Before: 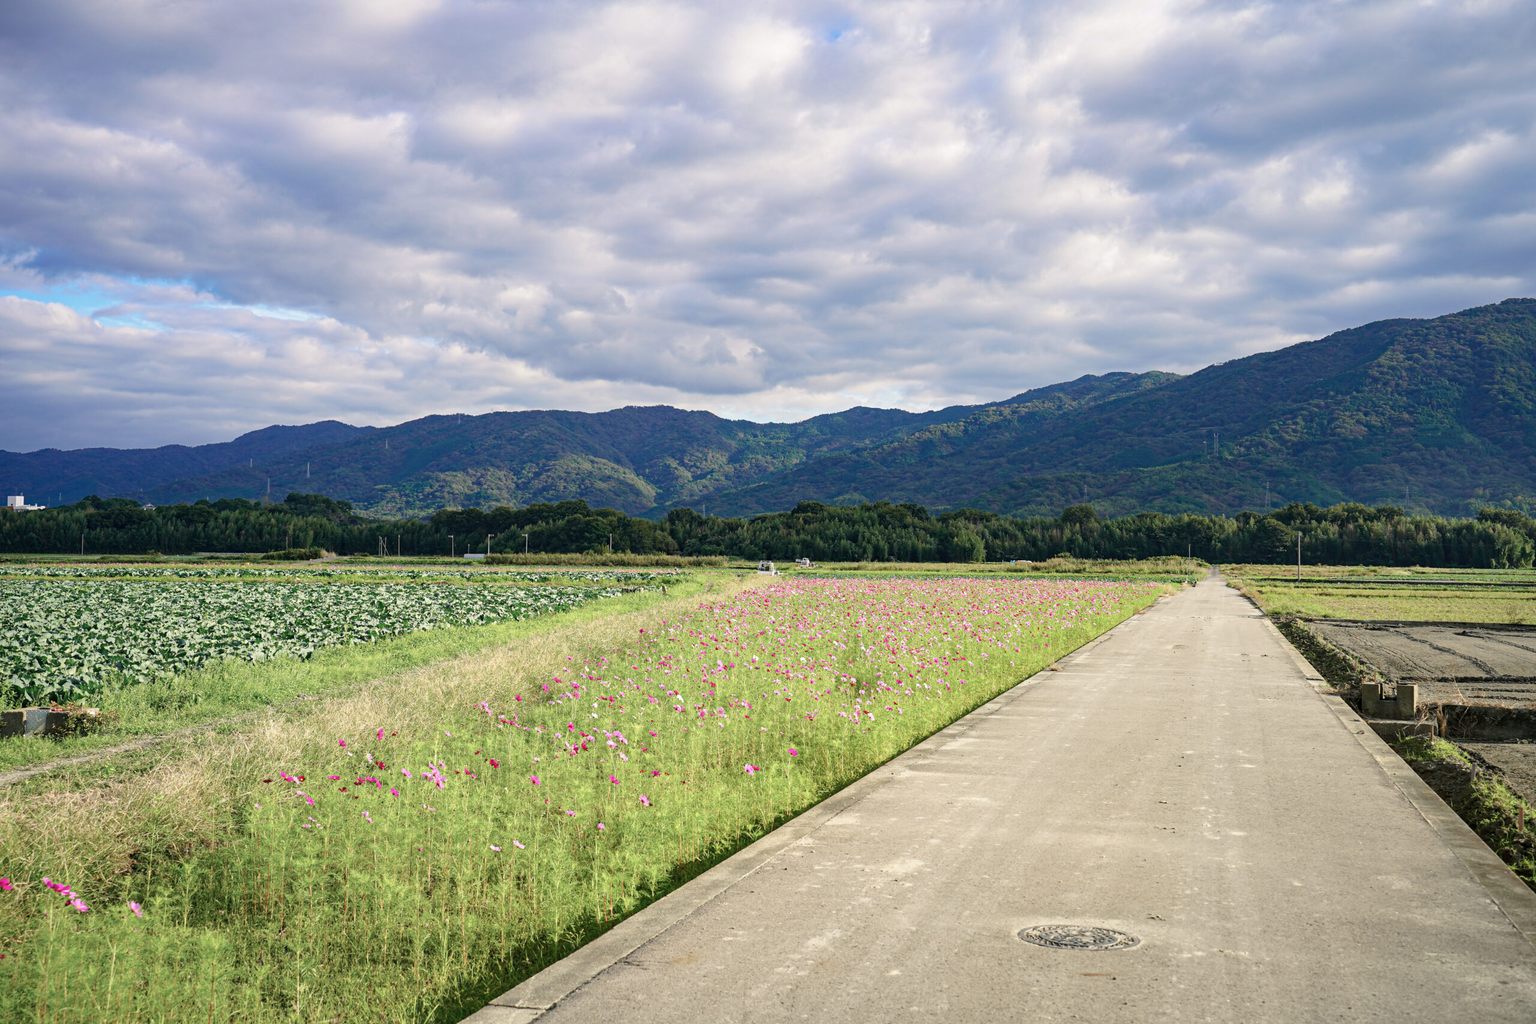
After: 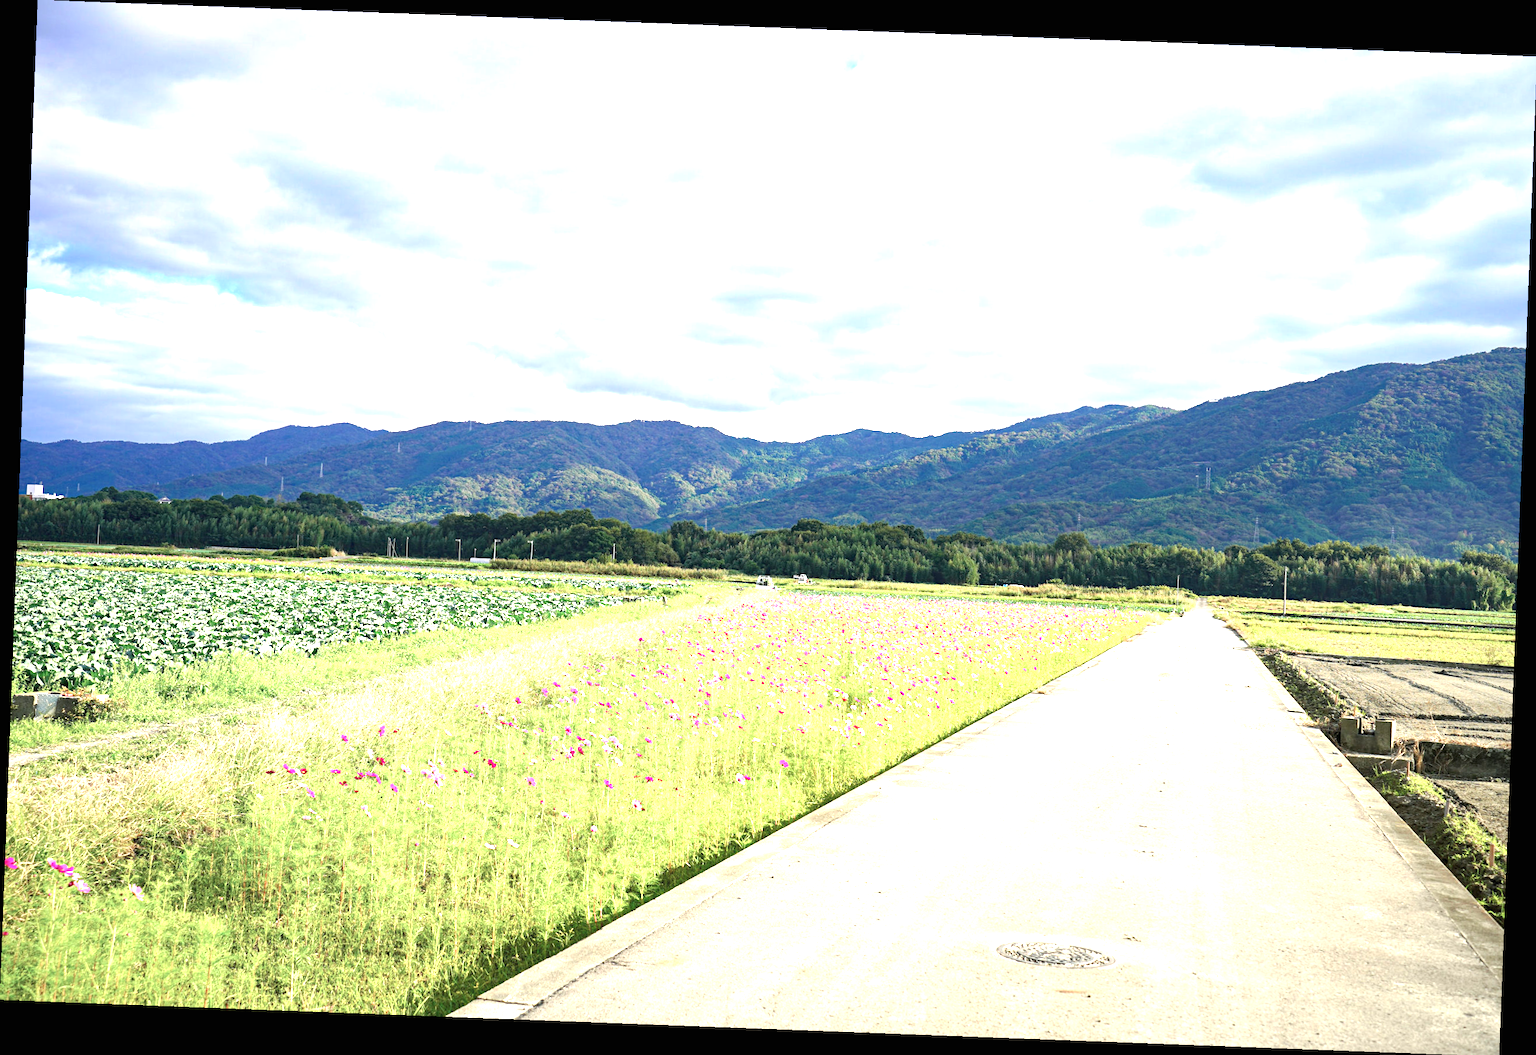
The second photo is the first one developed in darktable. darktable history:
rotate and perspective: rotation 2.17°, automatic cropping off
exposure: black level correction 0, exposure 1.4 EV, compensate highlight preservation false
